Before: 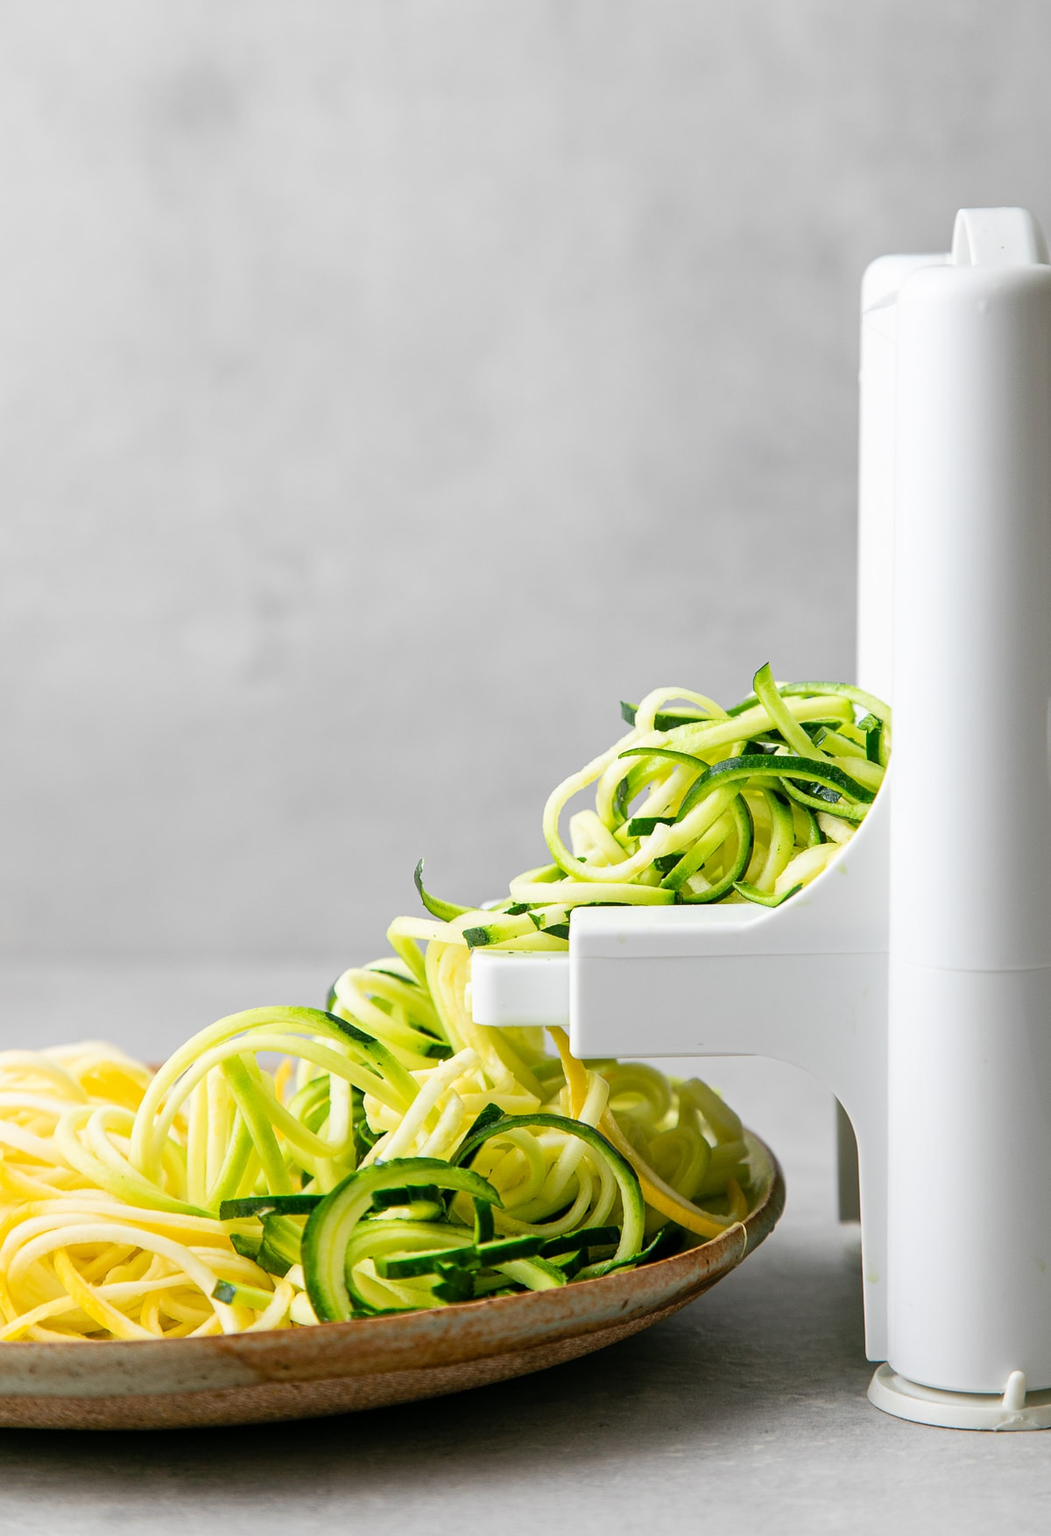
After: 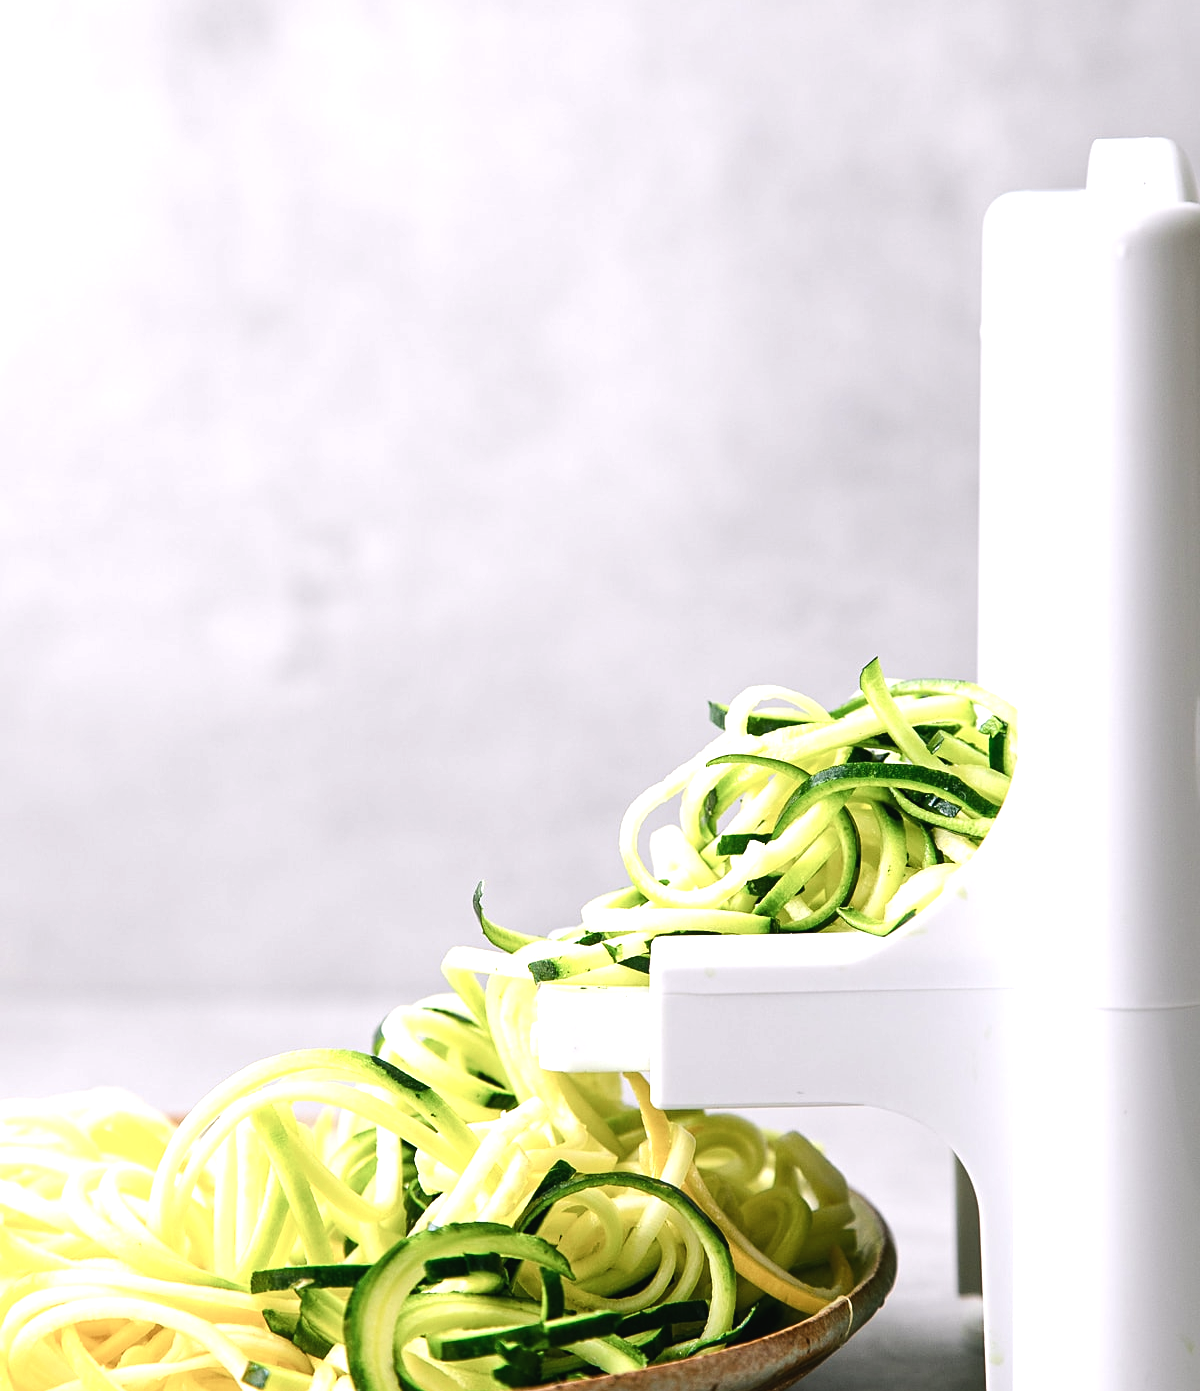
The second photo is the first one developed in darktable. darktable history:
sharpen: amount 0.2
color balance rgb: shadows lift › chroma 2%, shadows lift › hue 135.47°, highlights gain › chroma 2%, highlights gain › hue 291.01°, global offset › luminance 0.5%, perceptual saturation grading › global saturation -10.8%, perceptual saturation grading › highlights -26.83%, perceptual saturation grading › shadows 21.25%, perceptual brilliance grading › highlights 17.77%, perceptual brilliance grading › mid-tones 31.71%, perceptual brilliance grading › shadows -31.01%, global vibrance 24.91%
crop and rotate: top 5.667%, bottom 14.937%
